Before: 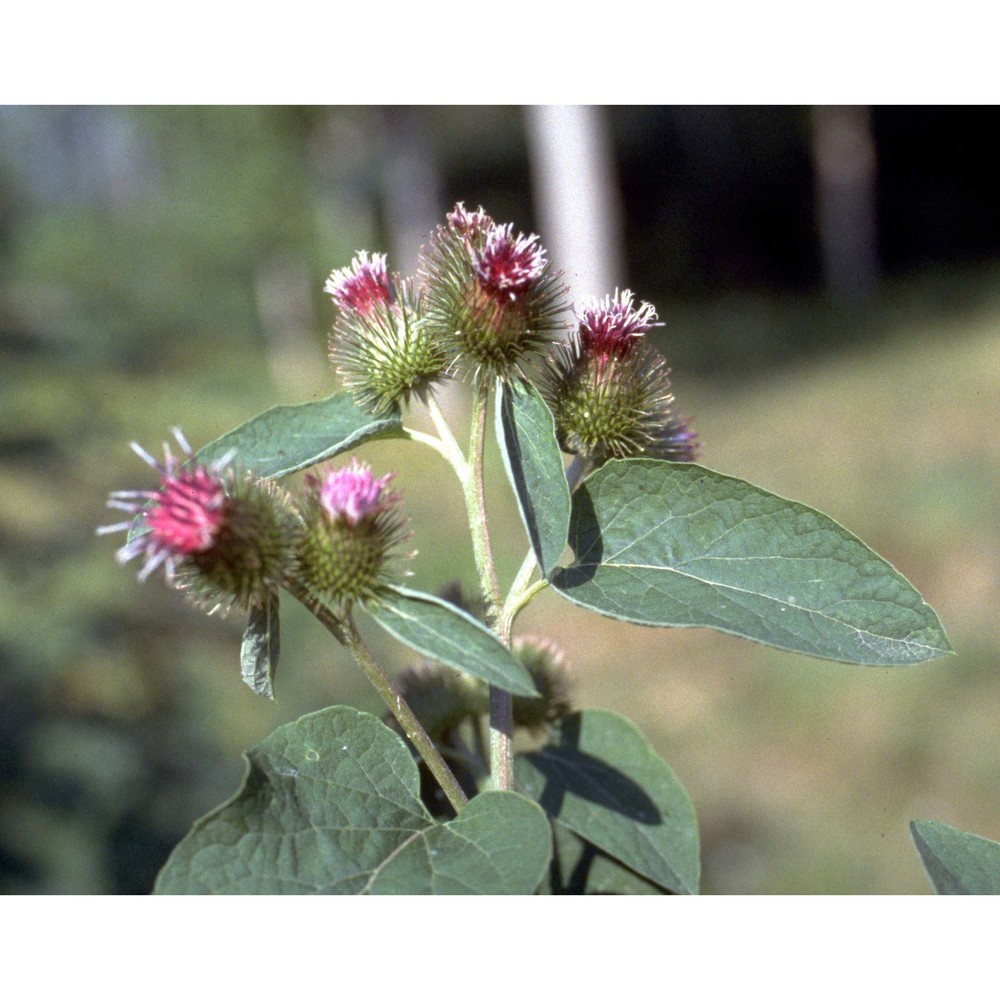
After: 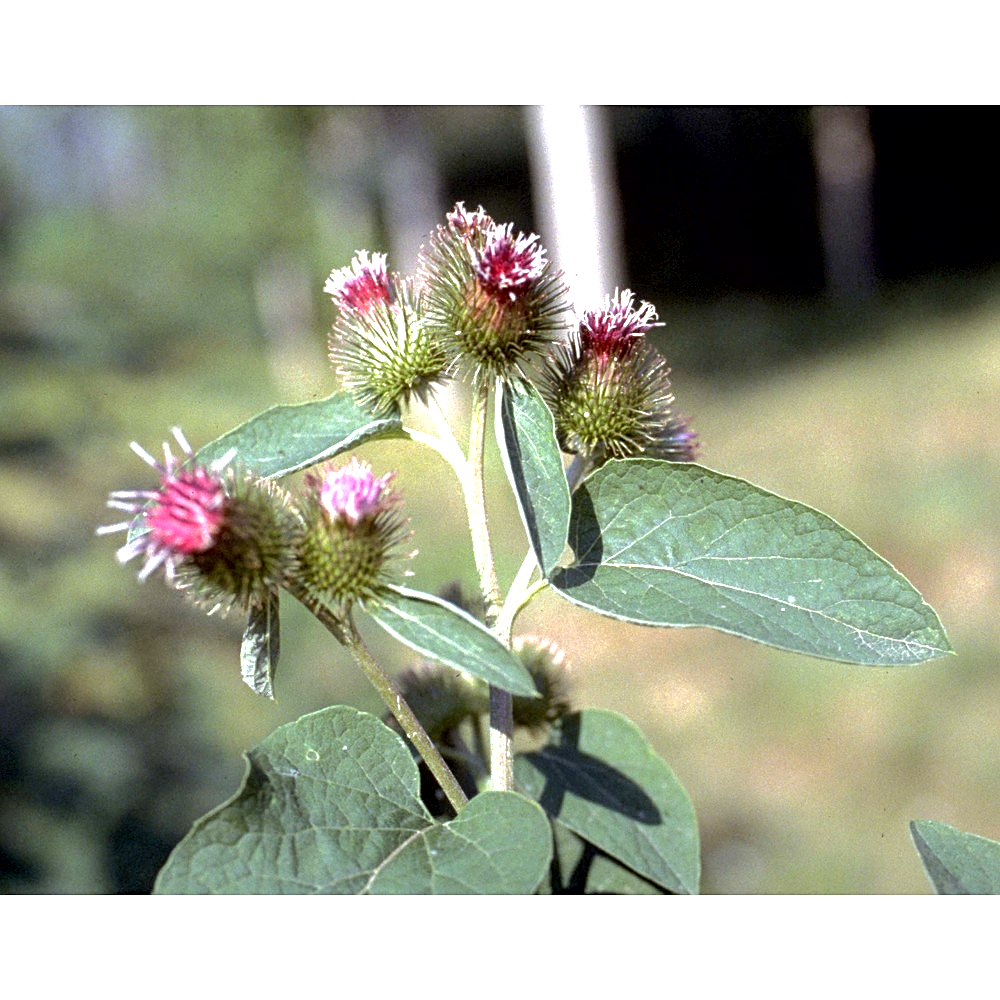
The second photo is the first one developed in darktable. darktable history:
exposure: black level correction 0.007, exposure 0.101 EV, compensate highlight preservation false
tone equalizer: -8 EV -0.786 EV, -7 EV -0.67 EV, -6 EV -0.577 EV, -5 EV -0.409 EV, -3 EV 0.366 EV, -2 EV 0.6 EV, -1 EV 0.676 EV, +0 EV 0.721 EV
sharpen: on, module defaults
tone curve: curves: ch0 [(0, 0) (0.003, 0.027) (0.011, 0.03) (0.025, 0.04) (0.044, 0.063) (0.069, 0.093) (0.1, 0.125) (0.136, 0.153) (0.177, 0.191) (0.224, 0.232) (0.277, 0.279) (0.335, 0.333) (0.399, 0.39) (0.468, 0.457) (0.543, 0.535) (0.623, 0.611) (0.709, 0.683) (0.801, 0.758) (0.898, 0.853) (1, 1)], color space Lab, independent channels, preserve colors none
